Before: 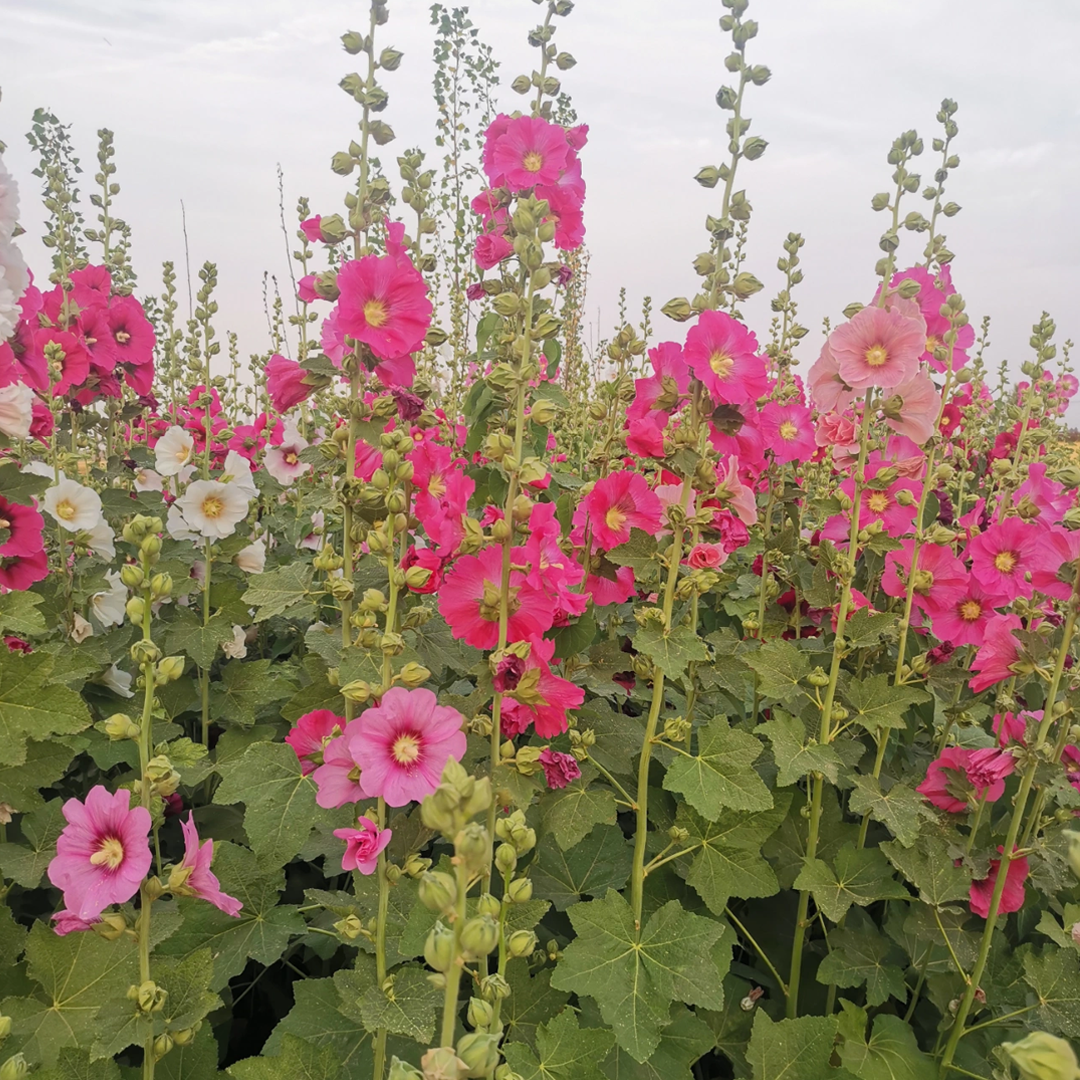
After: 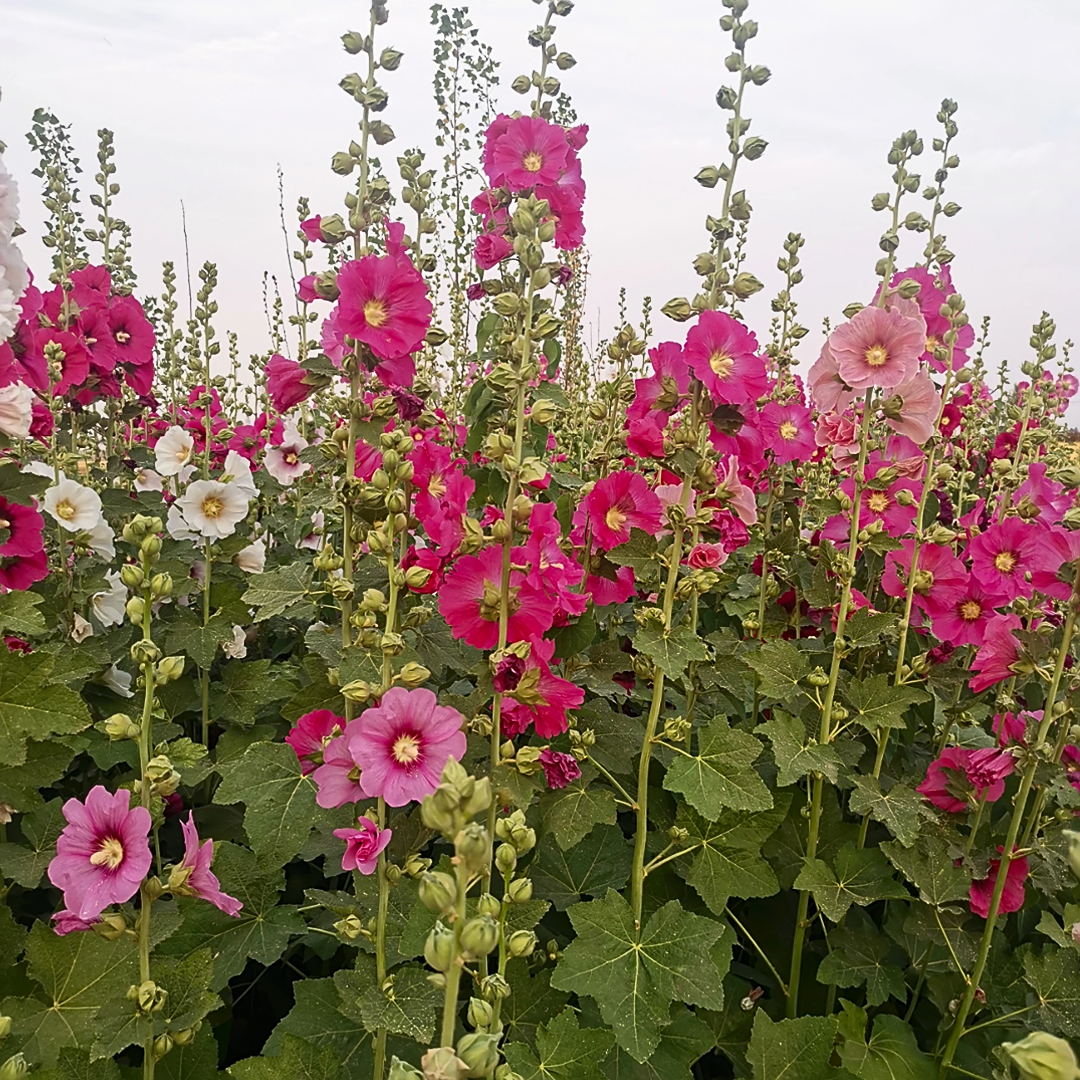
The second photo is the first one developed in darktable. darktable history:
tone curve: curves: ch0 [(0, 0) (0.003, 0.007) (0.011, 0.01) (0.025, 0.016) (0.044, 0.025) (0.069, 0.036) (0.1, 0.052) (0.136, 0.073) (0.177, 0.103) (0.224, 0.135) (0.277, 0.177) (0.335, 0.233) (0.399, 0.303) (0.468, 0.376) (0.543, 0.469) (0.623, 0.581) (0.709, 0.723) (0.801, 0.863) (0.898, 0.938) (1, 1)], color space Lab, independent channels, preserve colors none
sharpen: on, module defaults
